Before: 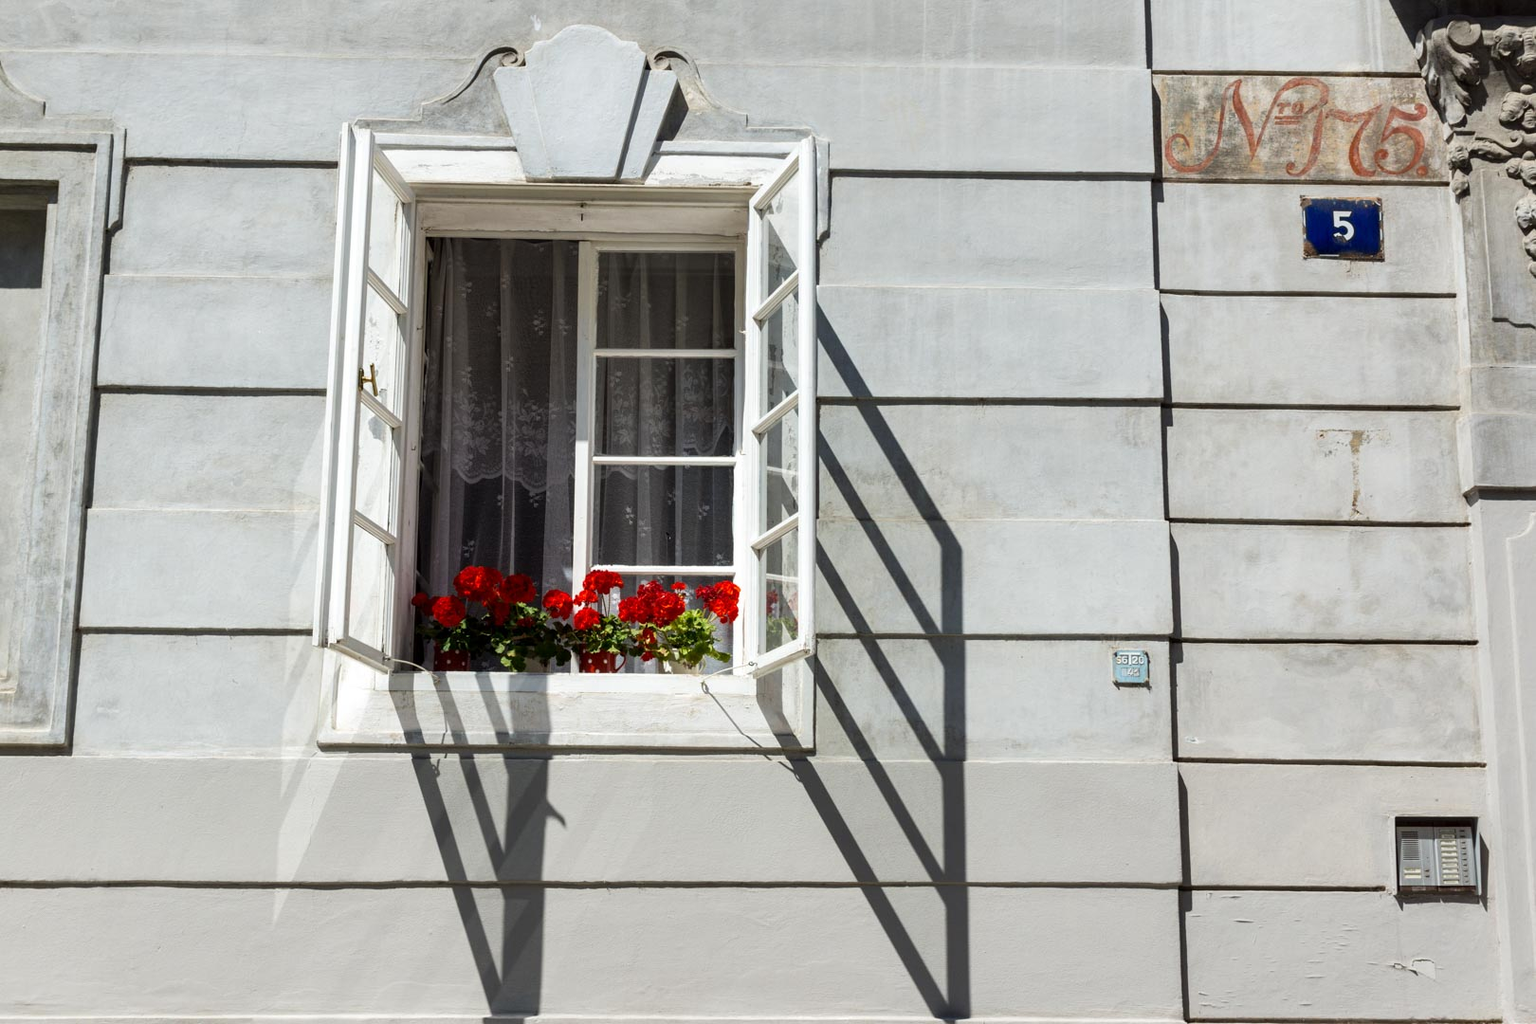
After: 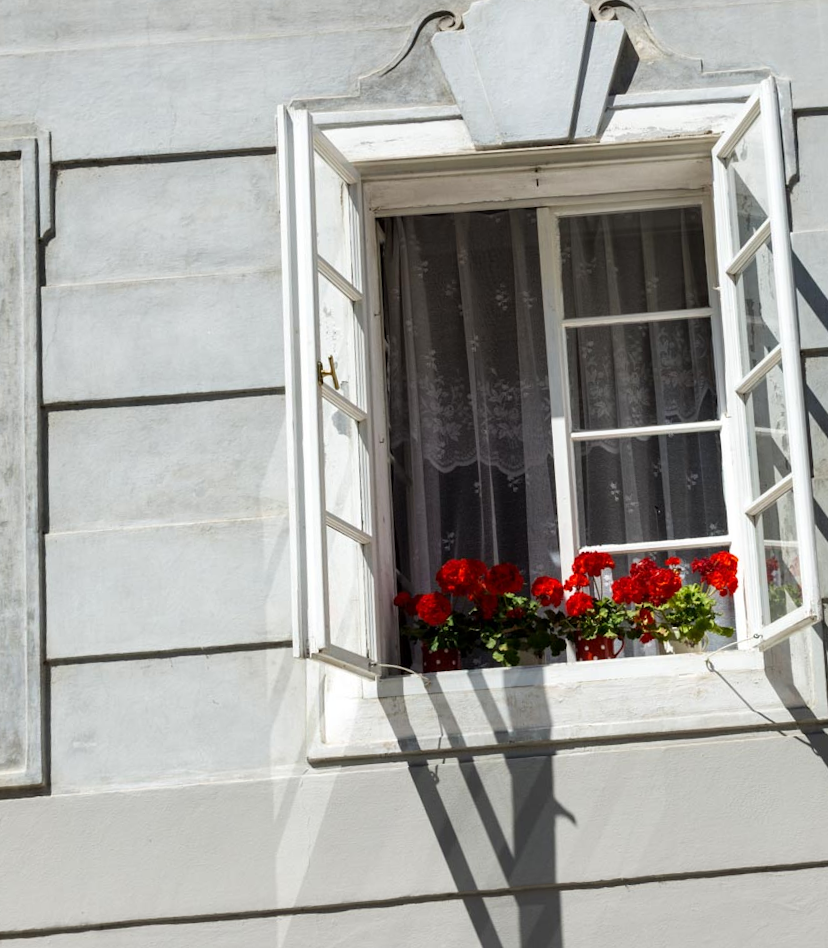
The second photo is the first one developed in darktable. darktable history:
crop: left 0.587%, right 45.588%, bottom 0.086%
rotate and perspective: rotation -5°, crop left 0.05, crop right 0.952, crop top 0.11, crop bottom 0.89
